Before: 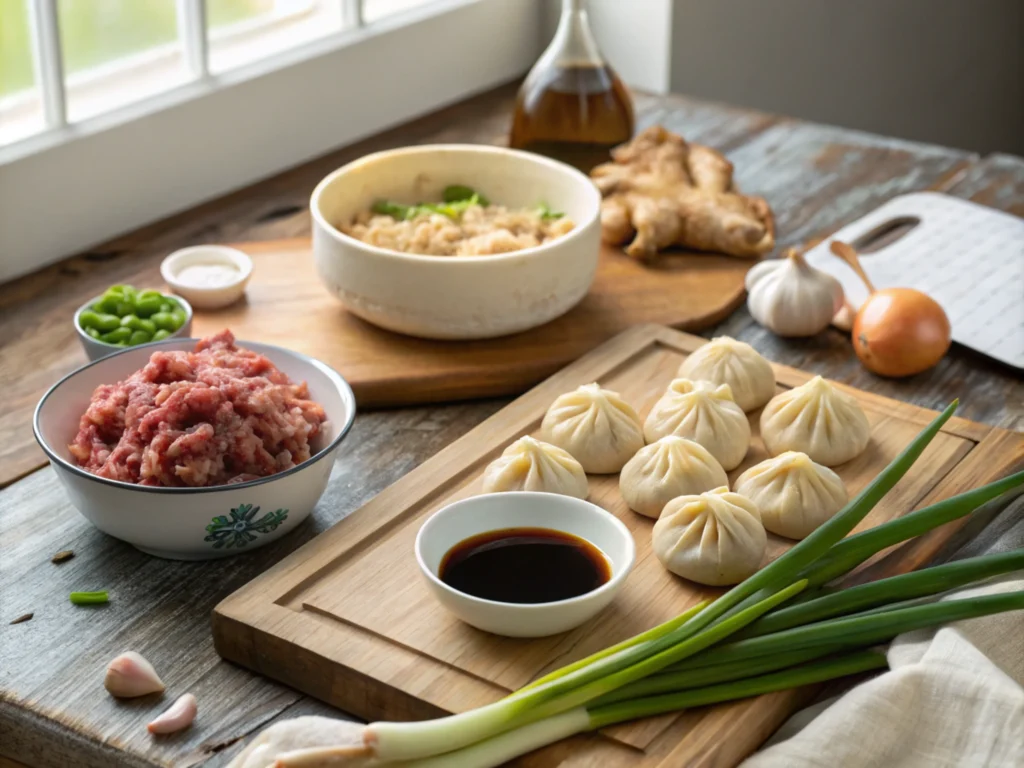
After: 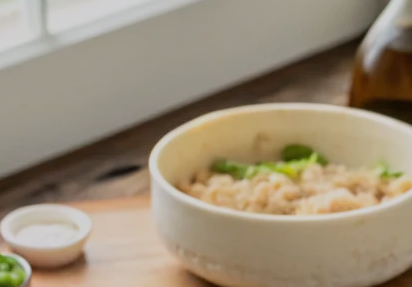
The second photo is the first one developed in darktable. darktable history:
crop: left 15.784%, top 5.454%, right 43.93%, bottom 57.156%
exposure: exposure -0.013 EV, compensate highlight preservation false
filmic rgb: black relative exposure -7.65 EV, white relative exposure 4.56 EV, threshold 2.97 EV, hardness 3.61, enable highlight reconstruction true
shadows and highlights: shadows 36.28, highlights -28.07, soften with gaussian
